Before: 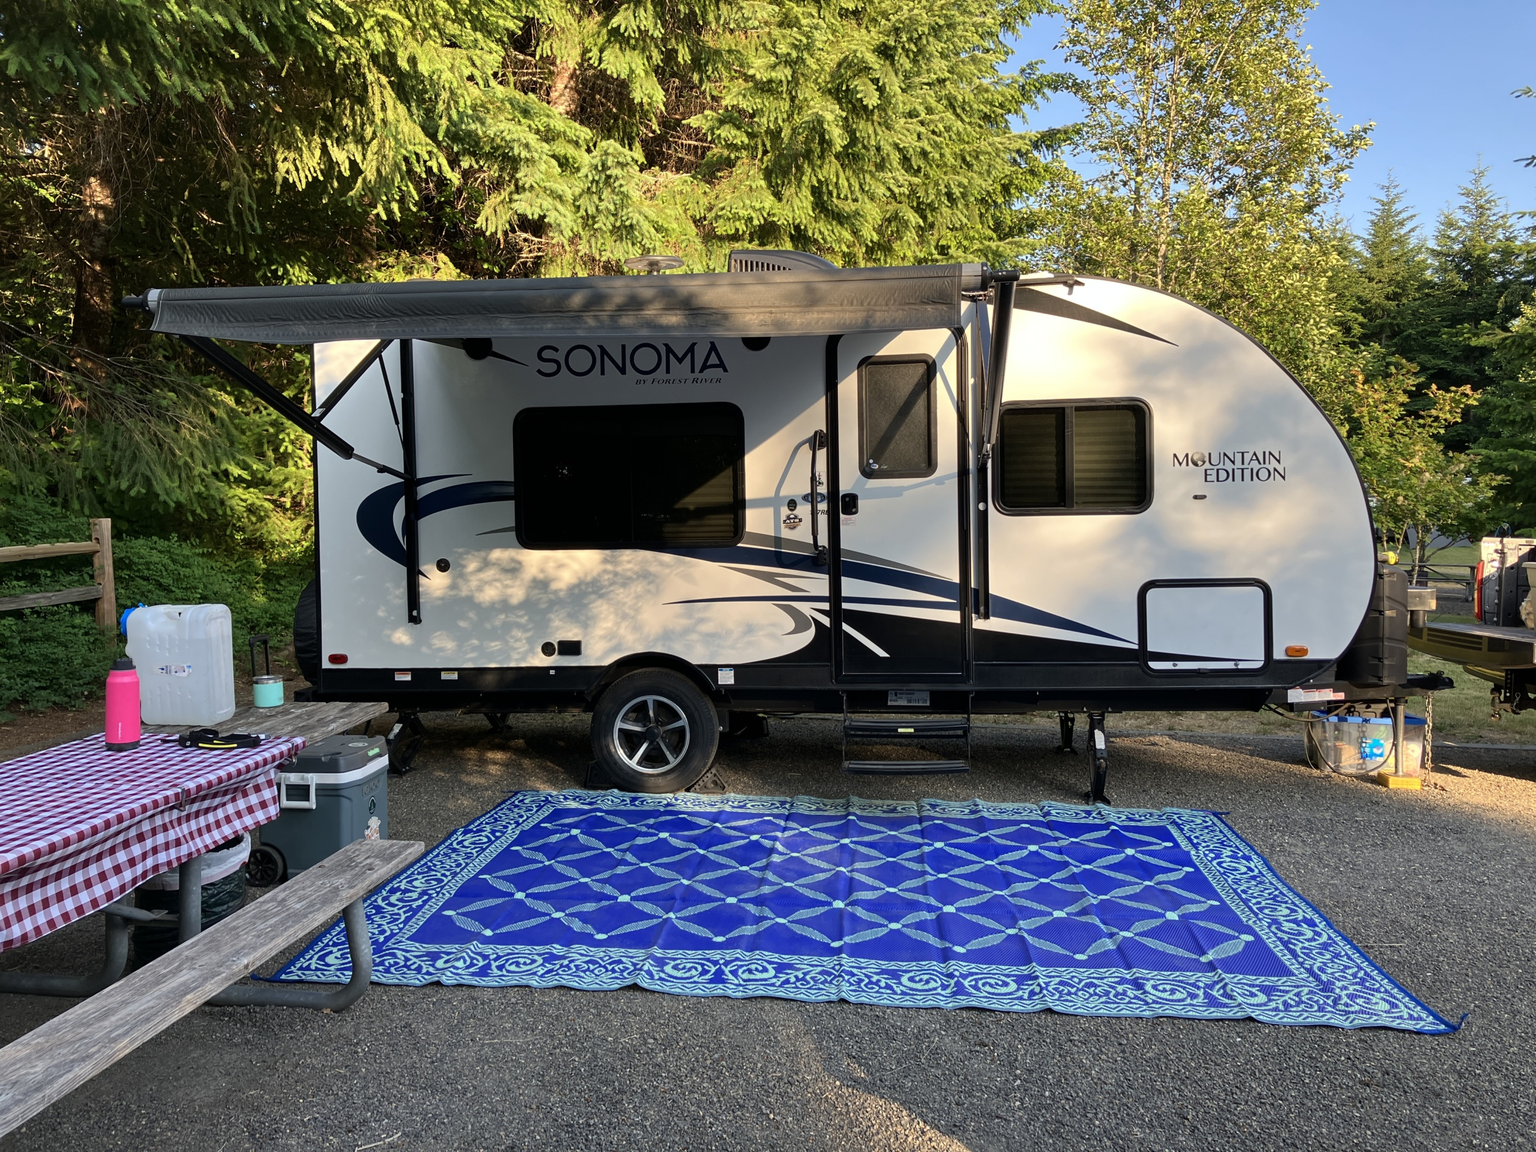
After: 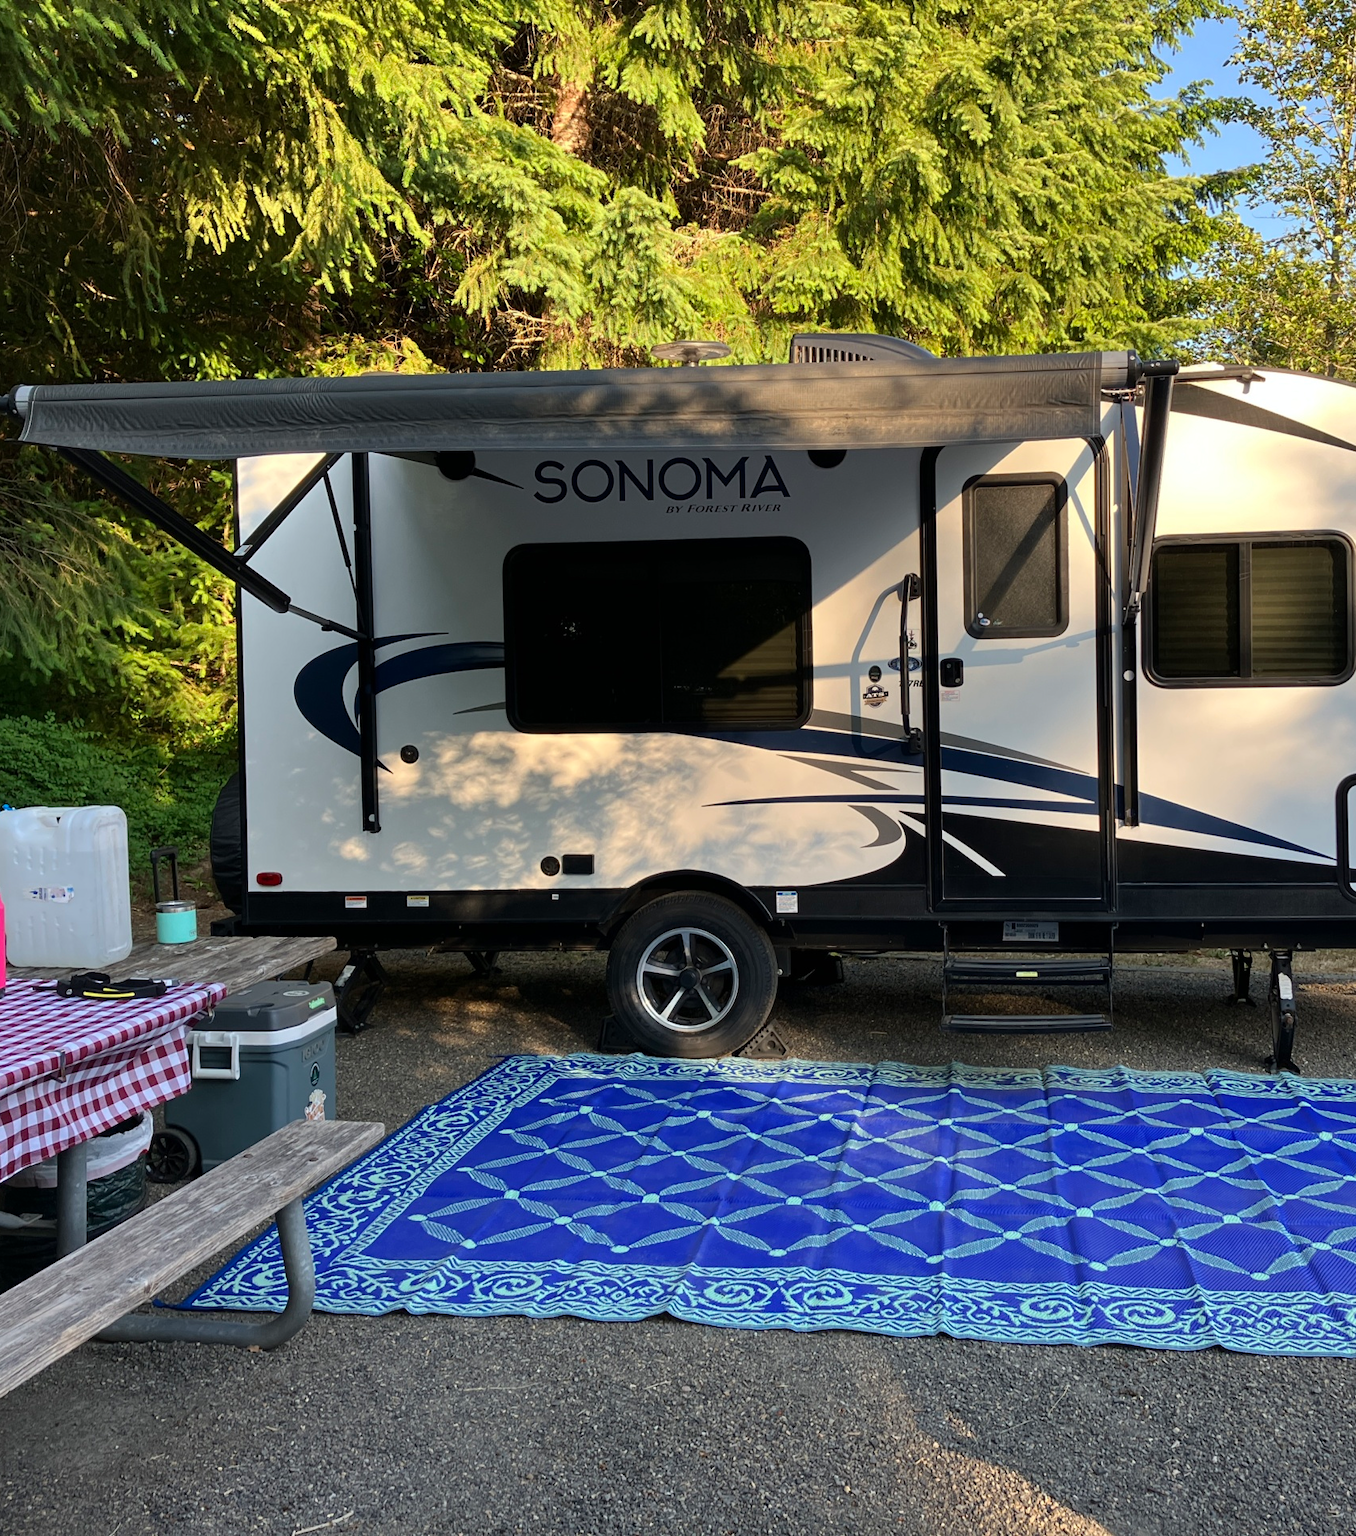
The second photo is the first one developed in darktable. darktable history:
crop and rotate: left 8.872%, right 24.881%
